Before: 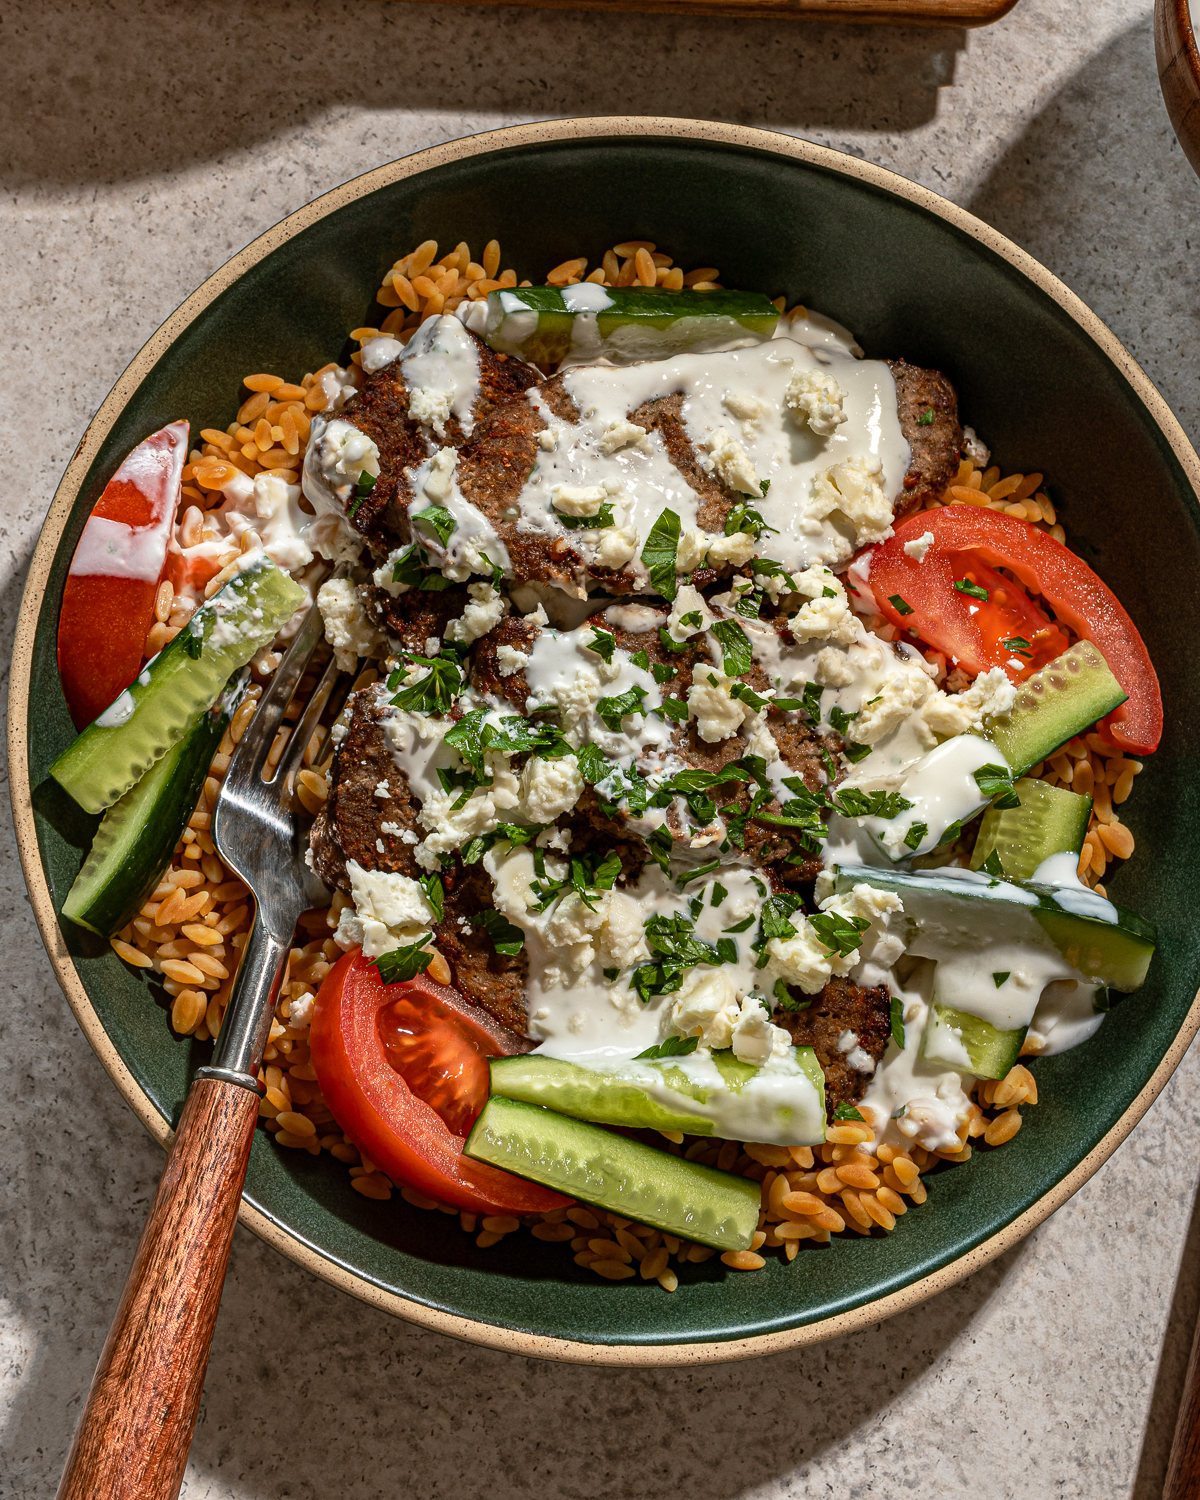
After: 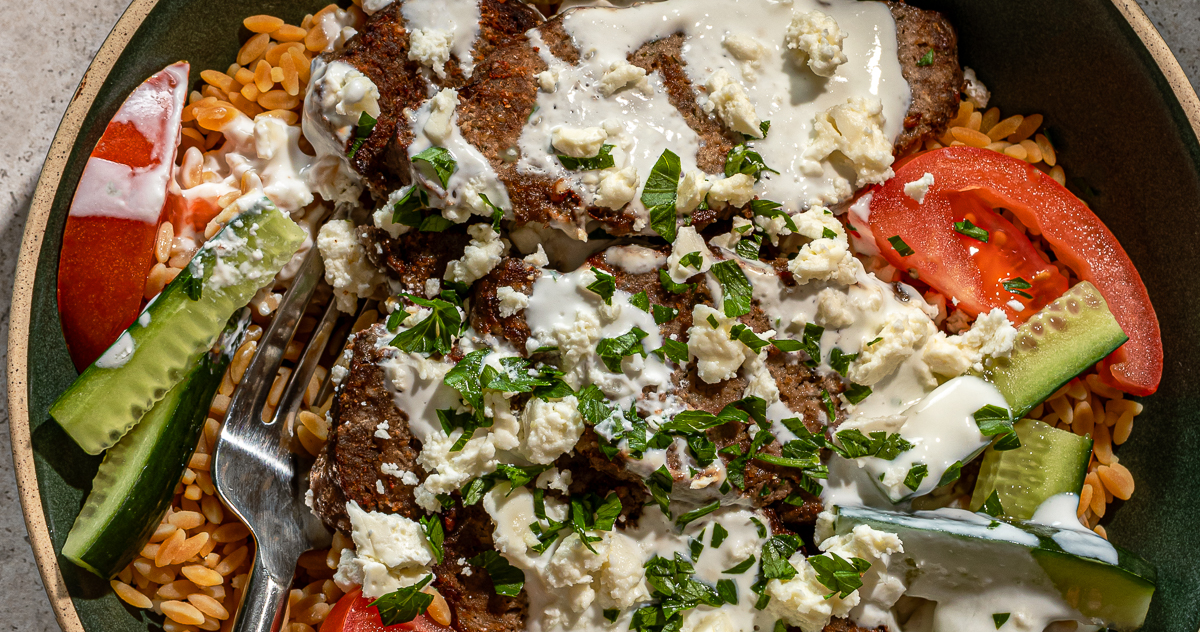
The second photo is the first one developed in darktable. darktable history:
crop and rotate: top 23.941%, bottom 33.888%
